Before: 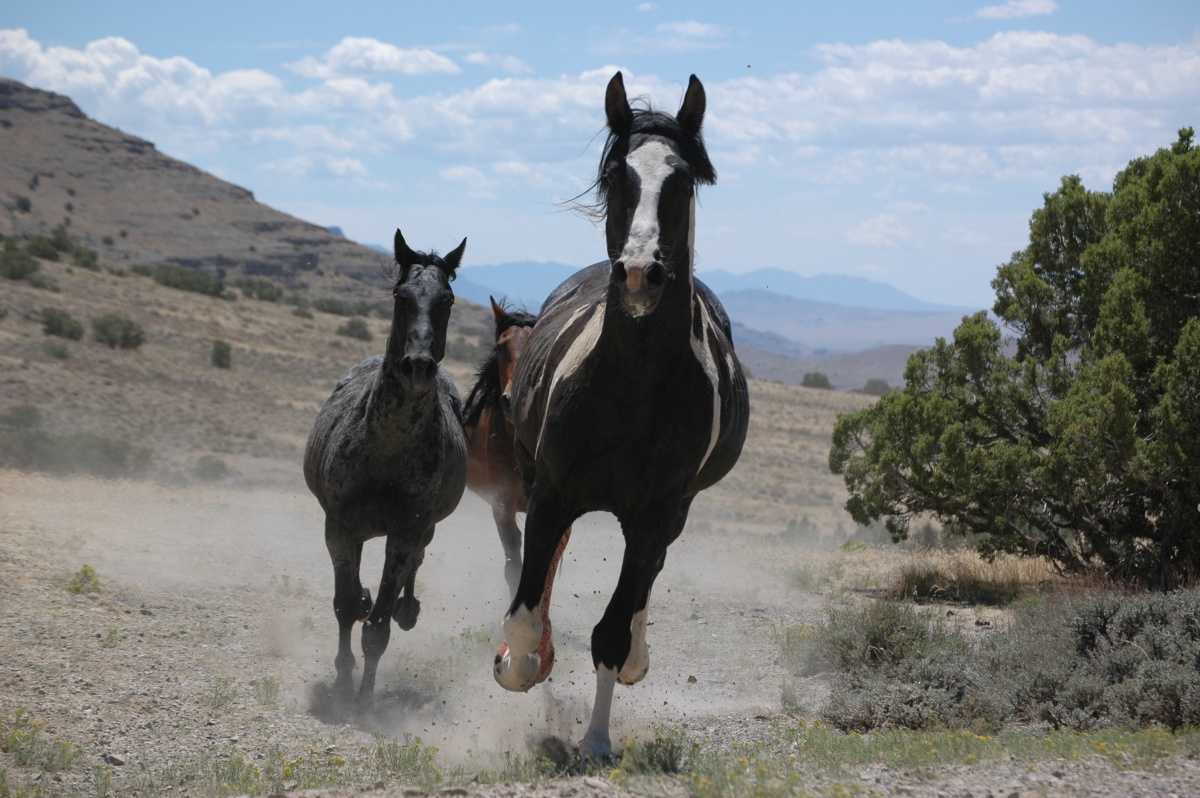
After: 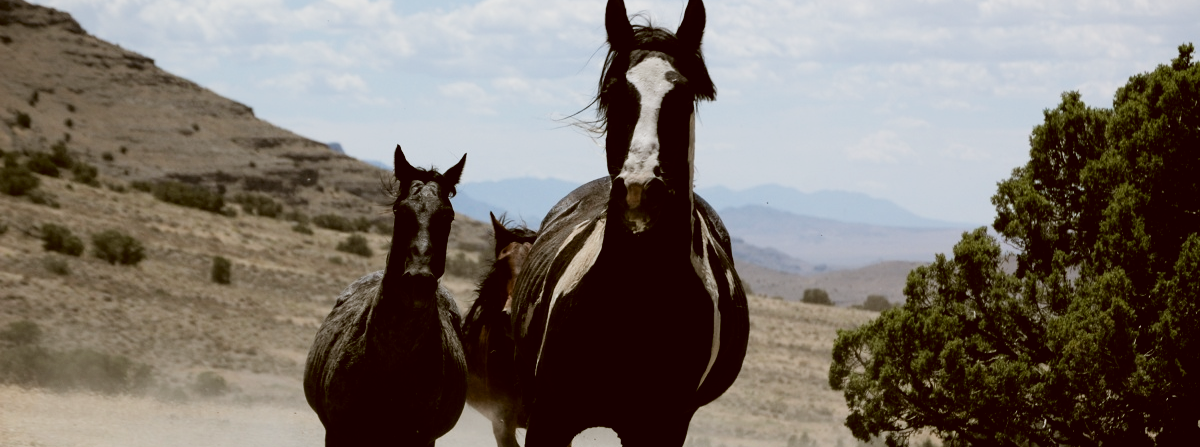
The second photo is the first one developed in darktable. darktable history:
crop and rotate: top 10.605%, bottom 33.274%
color correction: highlights a* -0.482, highlights b* 0.161, shadows a* 4.66, shadows b* 20.72
filmic rgb: black relative exposure -5 EV, white relative exposure 3.5 EV, hardness 3.19, contrast 1.5, highlights saturation mix -50%
